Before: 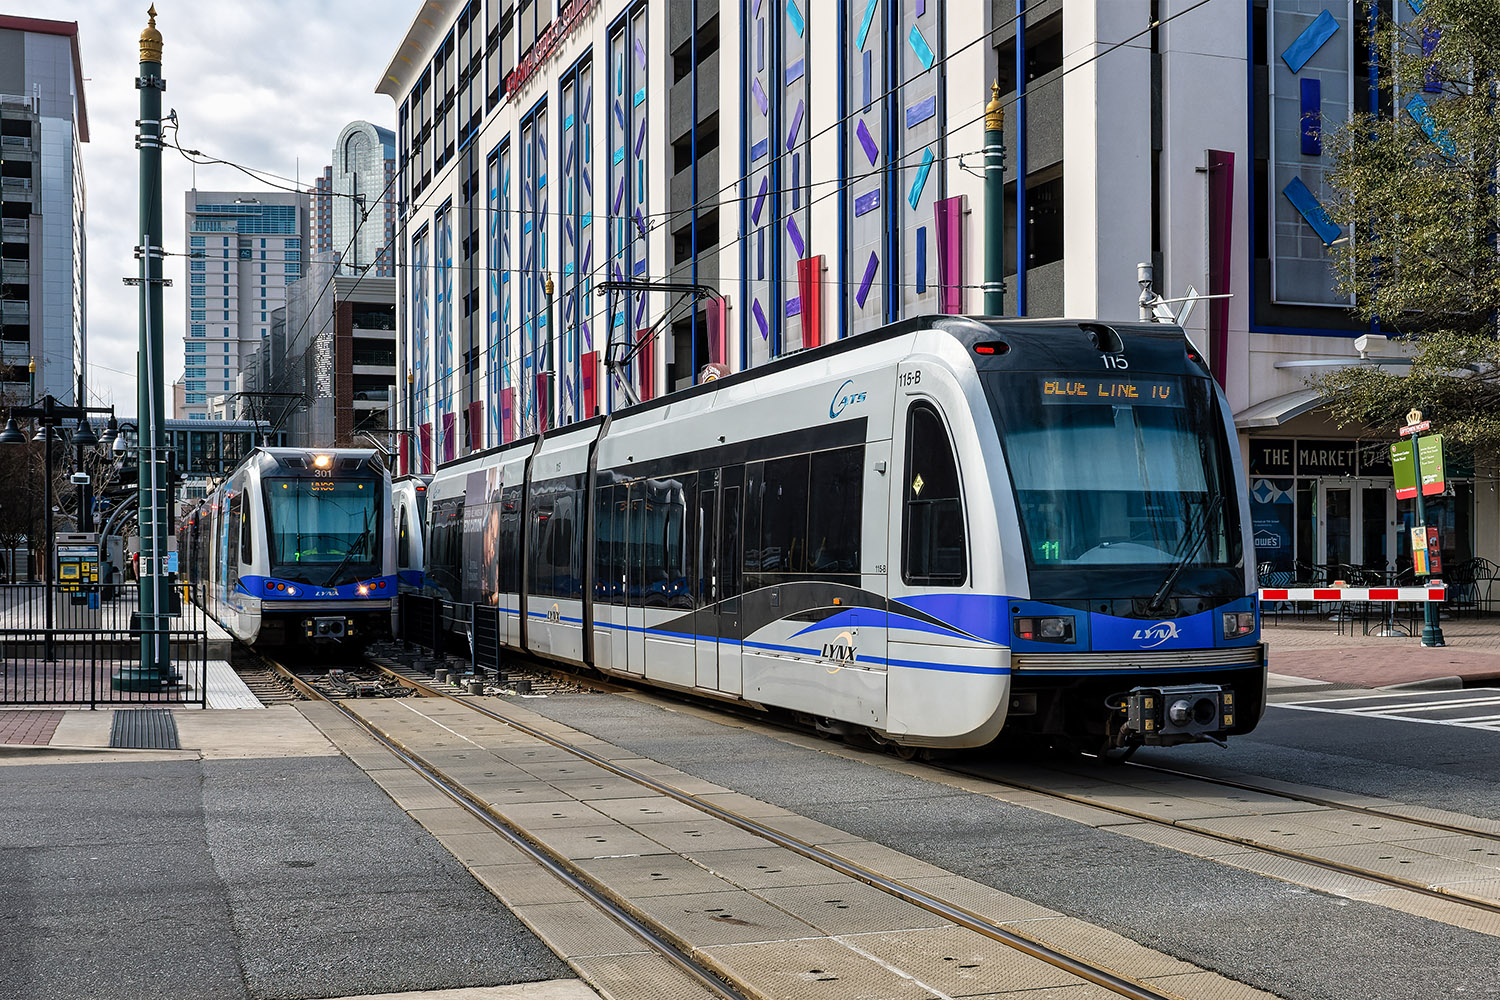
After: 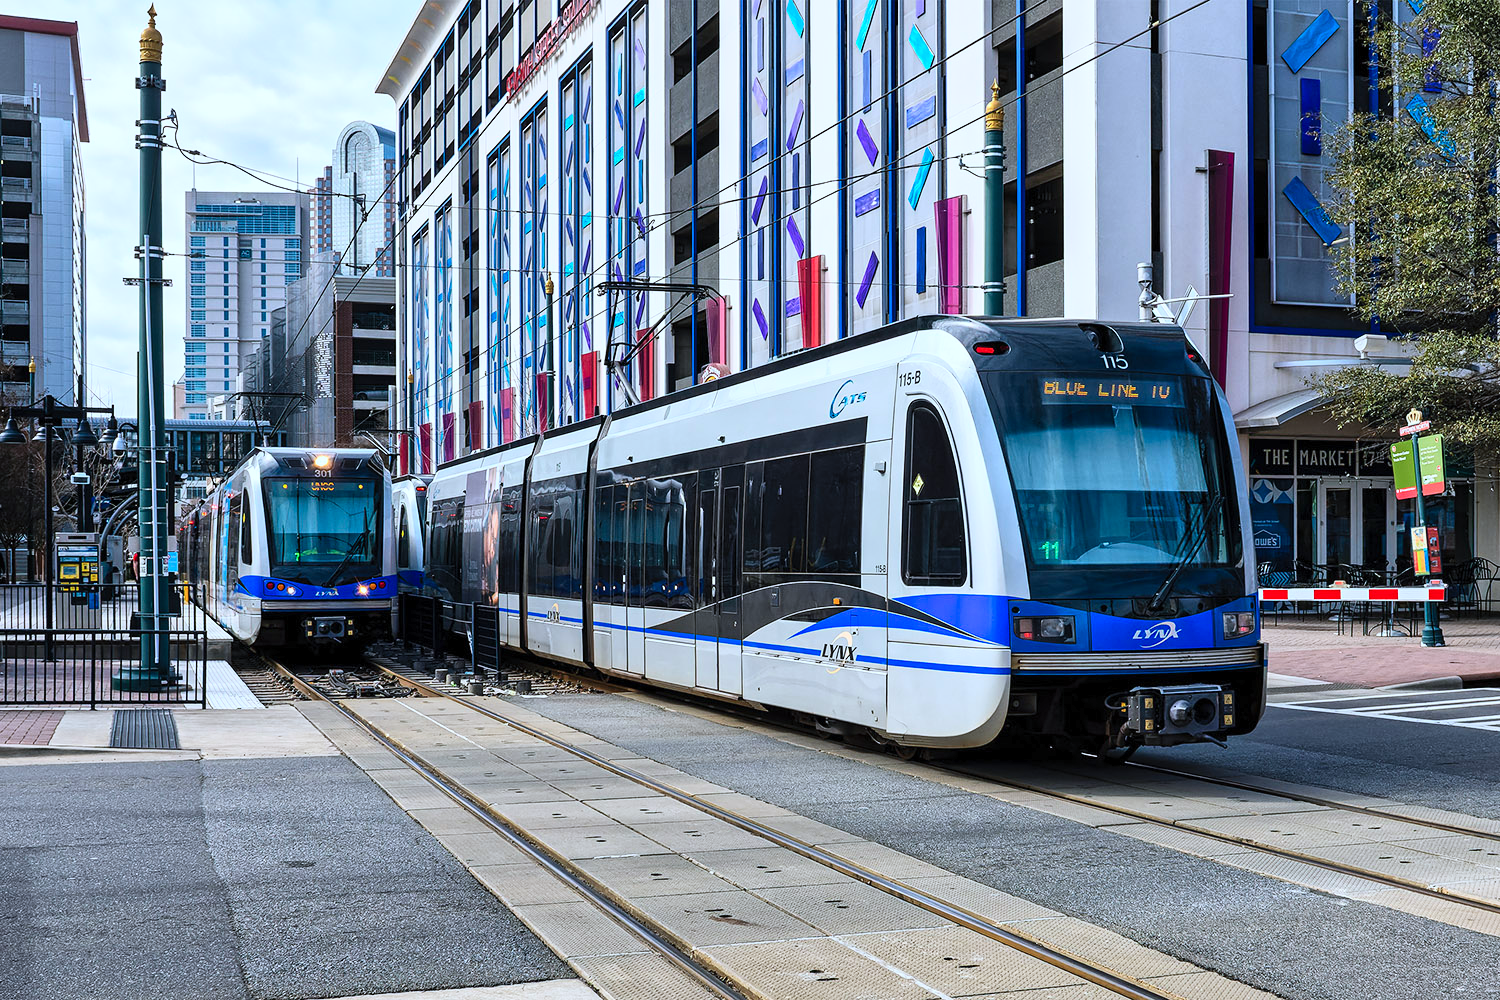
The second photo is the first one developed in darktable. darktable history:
color calibration: x 0.37, y 0.382, temperature 4313.32 K
contrast brightness saturation: contrast 0.2, brightness 0.16, saturation 0.22
